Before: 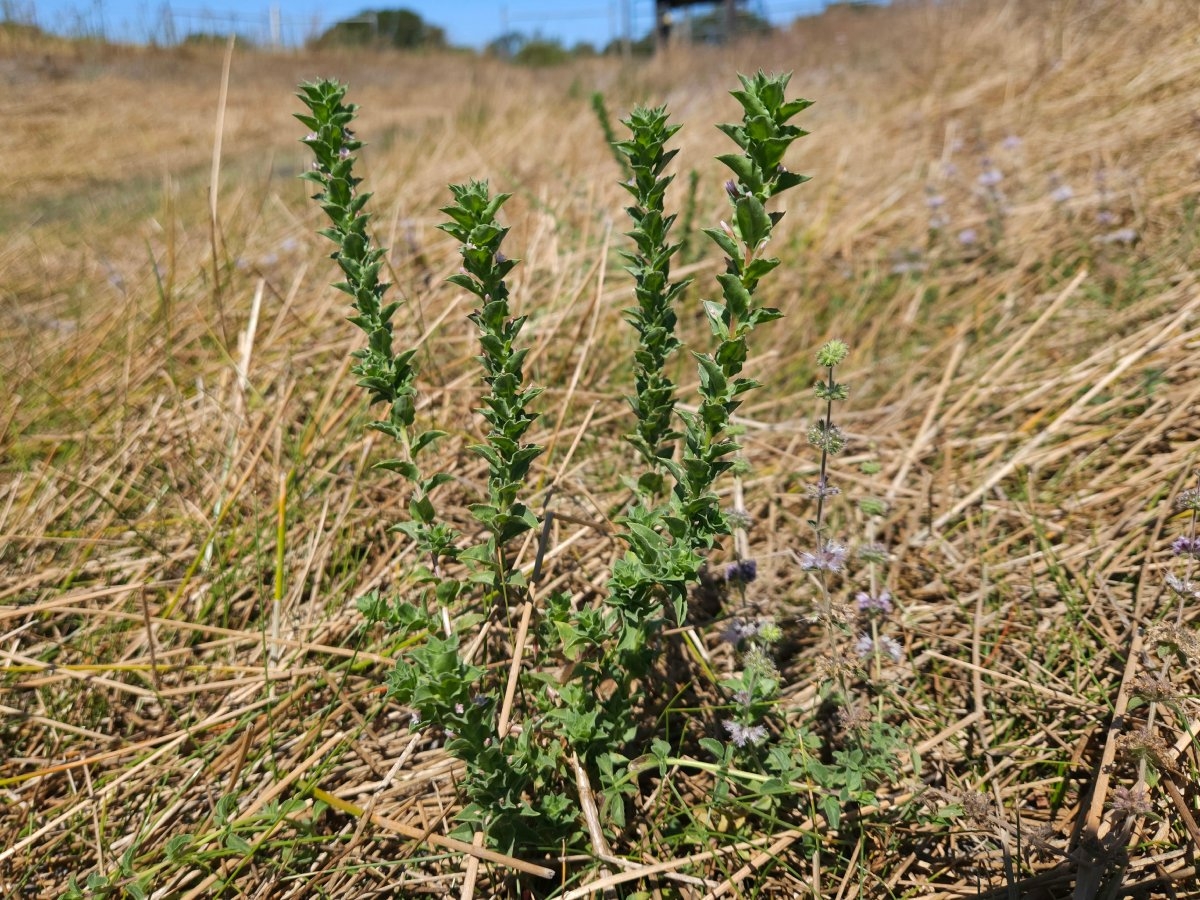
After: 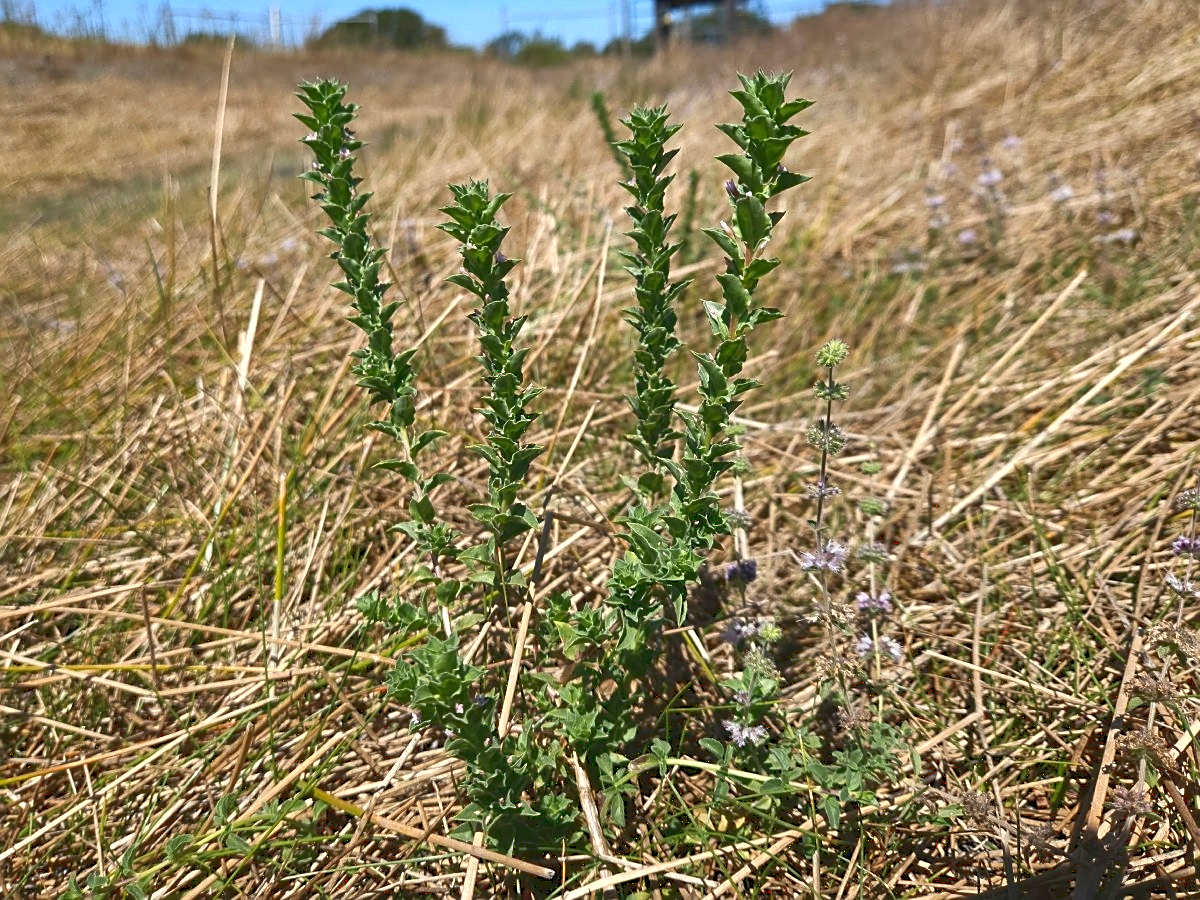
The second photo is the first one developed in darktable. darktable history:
sharpen: on, module defaults
tone curve: curves: ch0 [(0, 0.081) (0.483, 0.453) (0.881, 0.992)]
